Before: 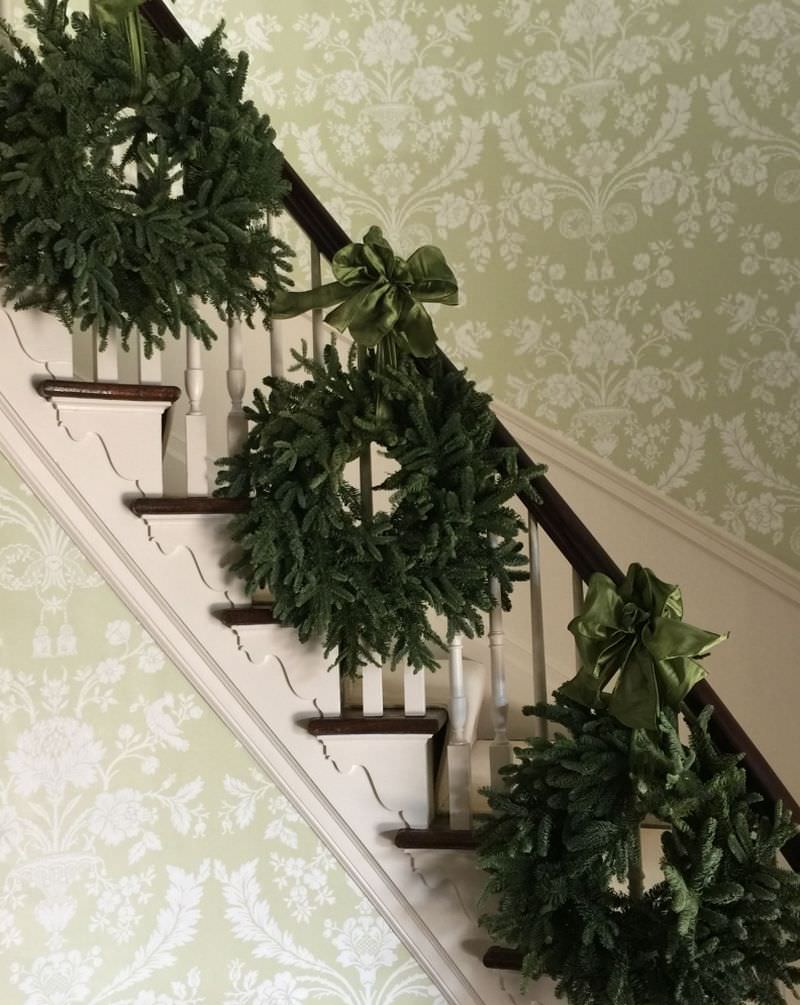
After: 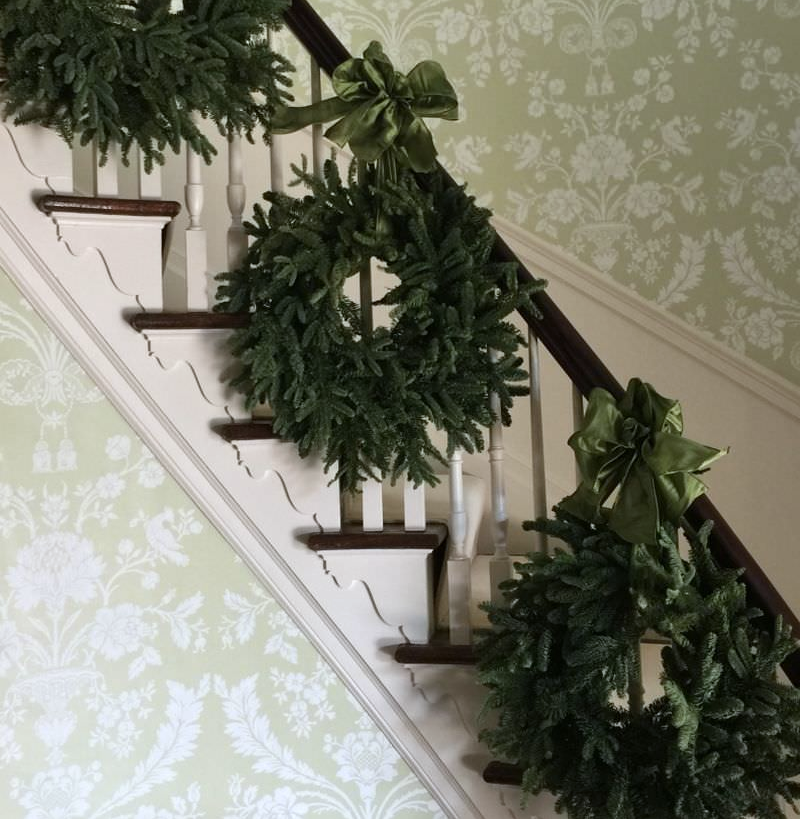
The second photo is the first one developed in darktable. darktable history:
white balance: red 0.967, blue 1.049
crop and rotate: top 18.507%
